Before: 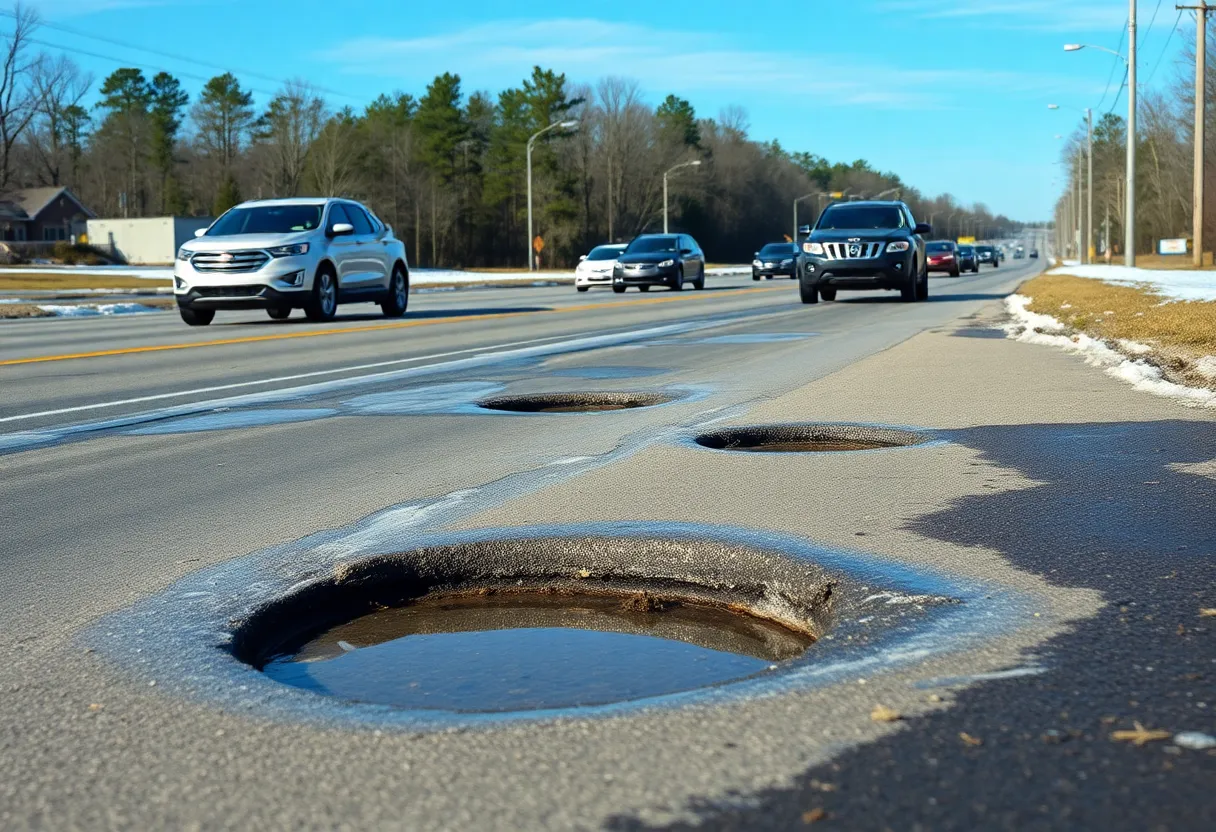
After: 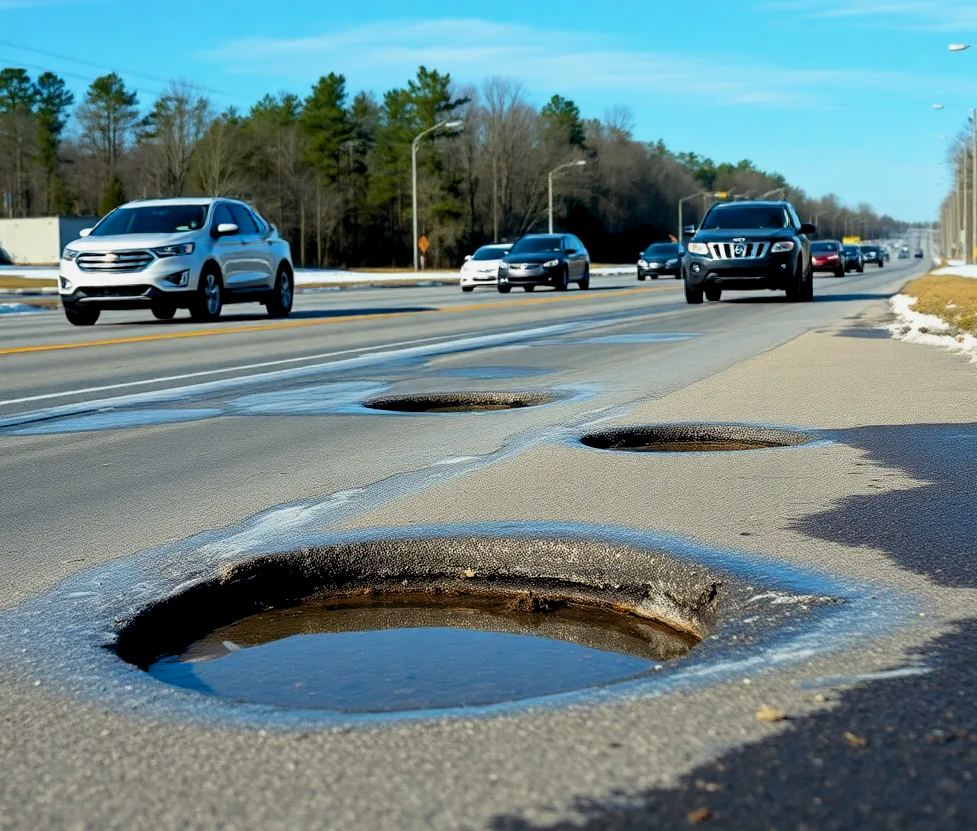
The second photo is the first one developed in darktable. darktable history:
crop and rotate: left 9.529%, right 10.108%
filmic rgb: black relative exposure -16 EV, white relative exposure 2.93 EV, threshold 5.98 EV, hardness 9.96, enable highlight reconstruction true
exposure: black level correction 0.01, exposure 0.008 EV, compensate highlight preservation false
